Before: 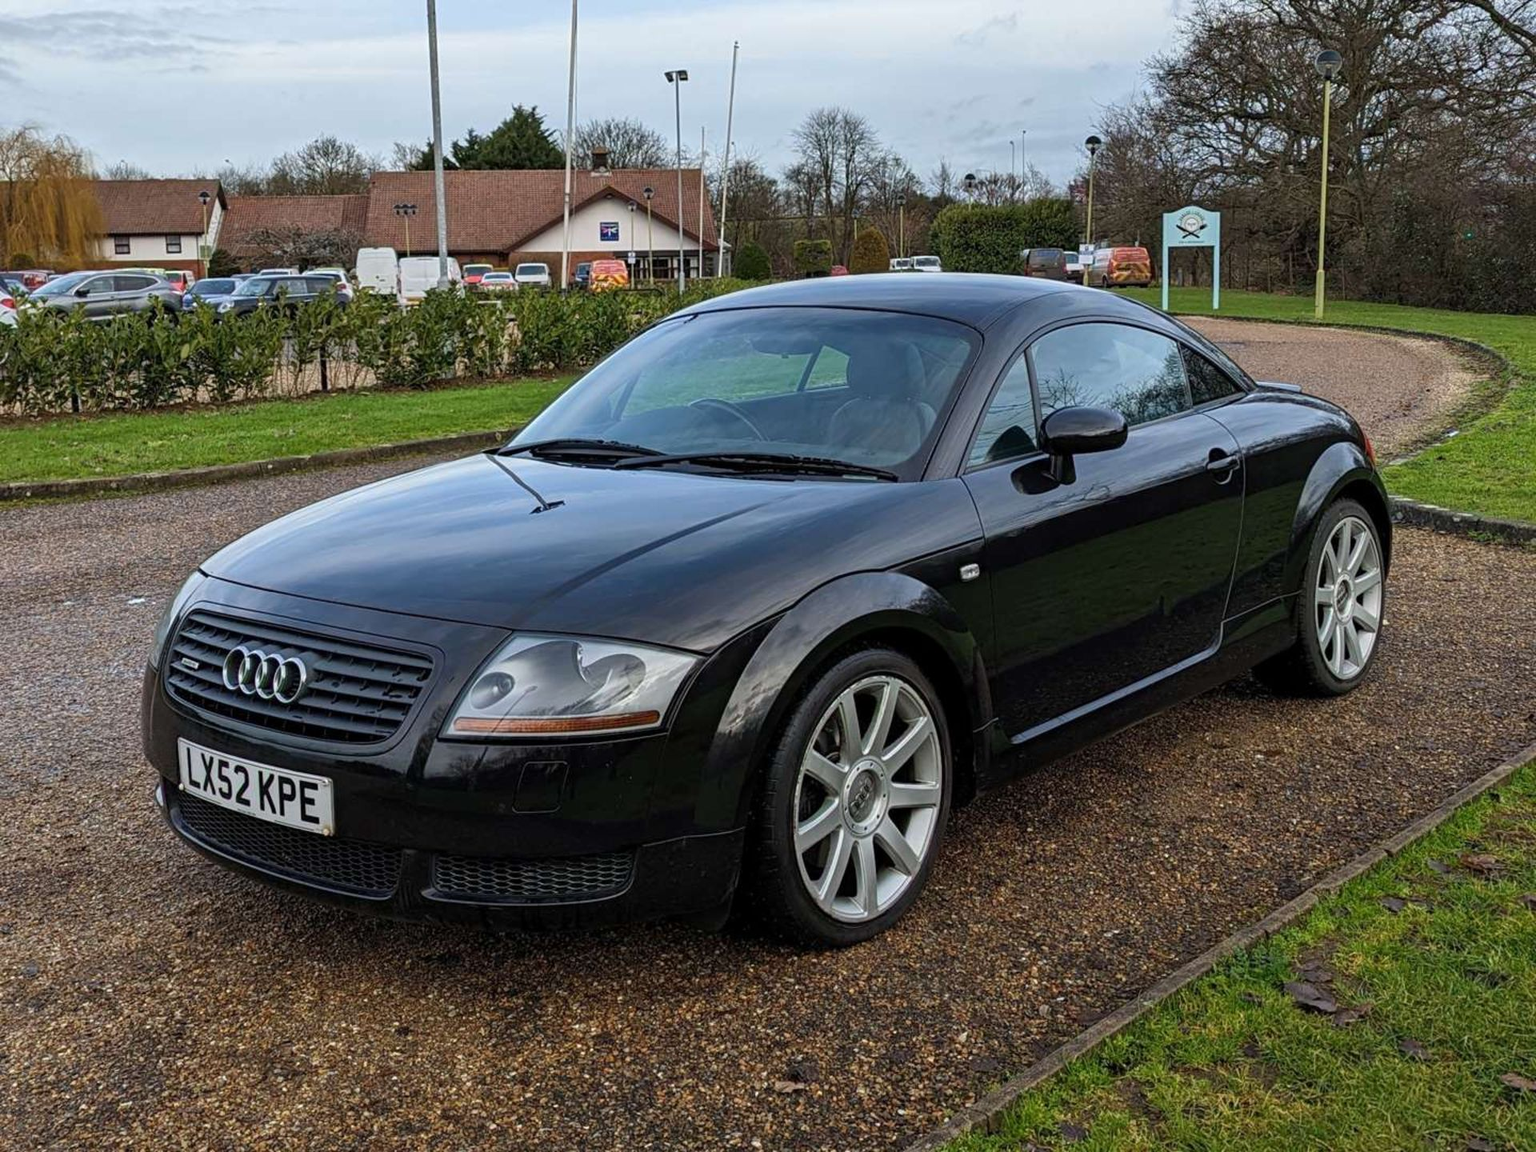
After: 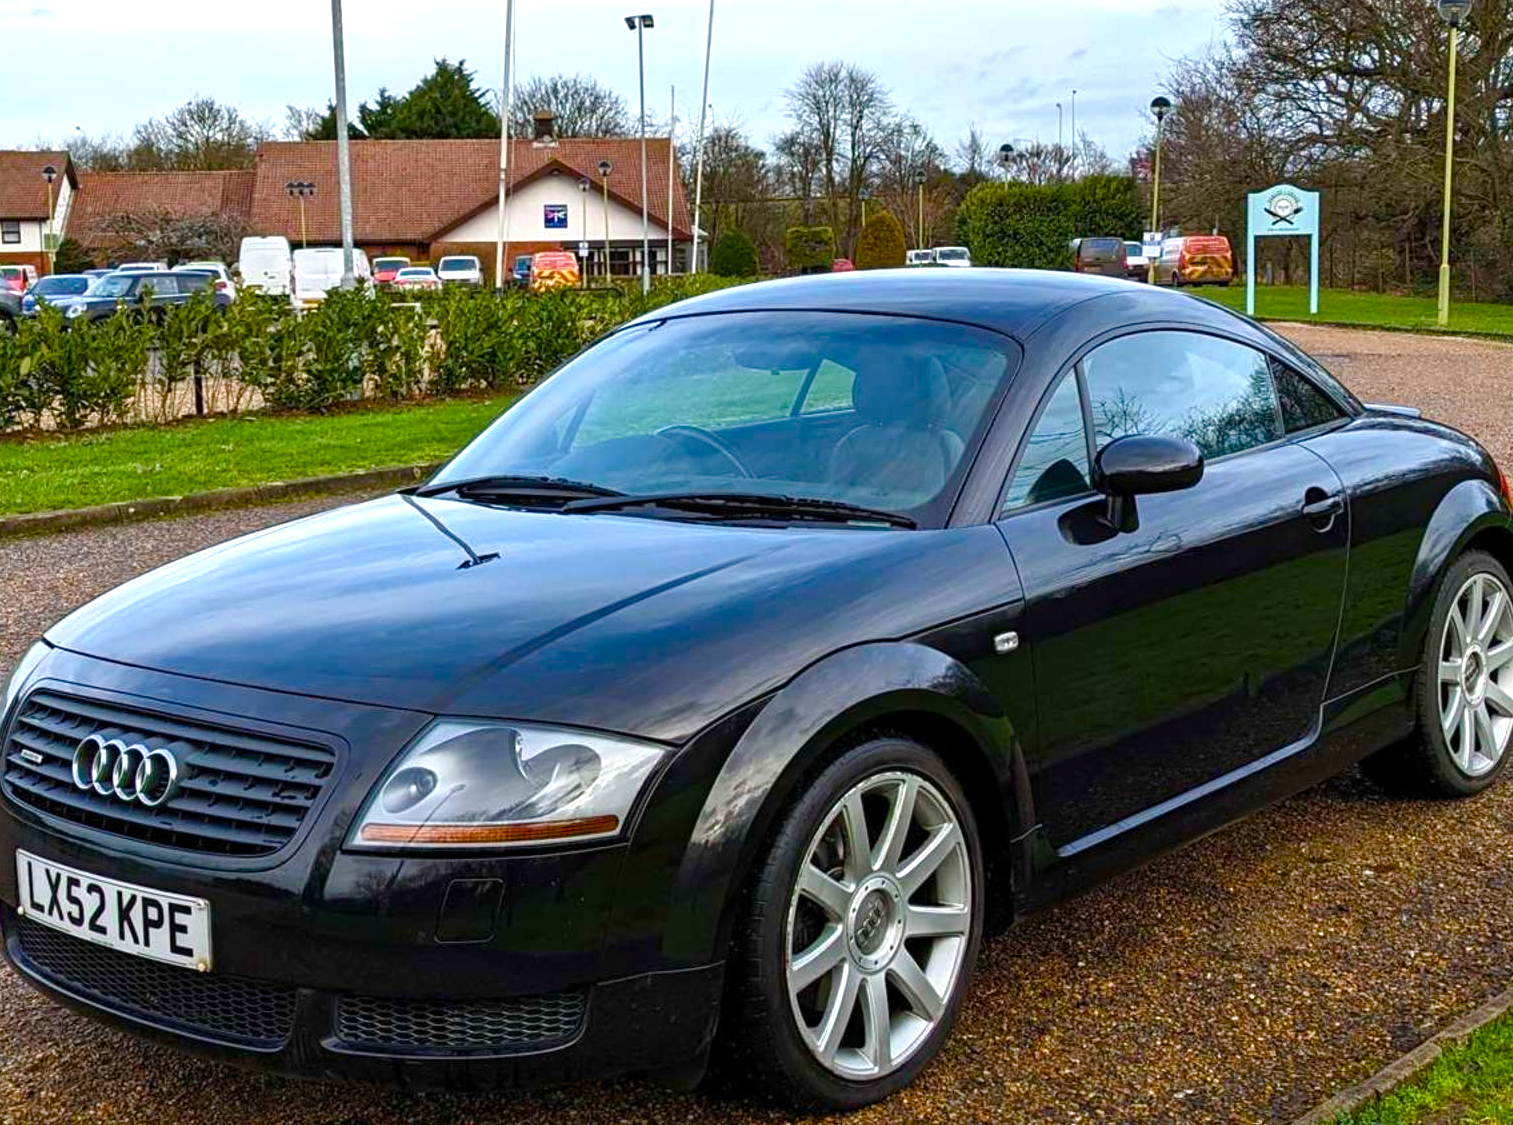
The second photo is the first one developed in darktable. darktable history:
color balance rgb: linear chroma grading › shadows -2.2%, linear chroma grading › highlights -15%, linear chroma grading › global chroma -10%, linear chroma grading › mid-tones -10%, perceptual saturation grading › global saturation 45%, perceptual saturation grading › highlights -50%, perceptual saturation grading › shadows 30%, perceptual brilliance grading › global brilliance 18%, global vibrance 45%
crop and rotate: left 10.77%, top 5.1%, right 10.41%, bottom 16.76%
